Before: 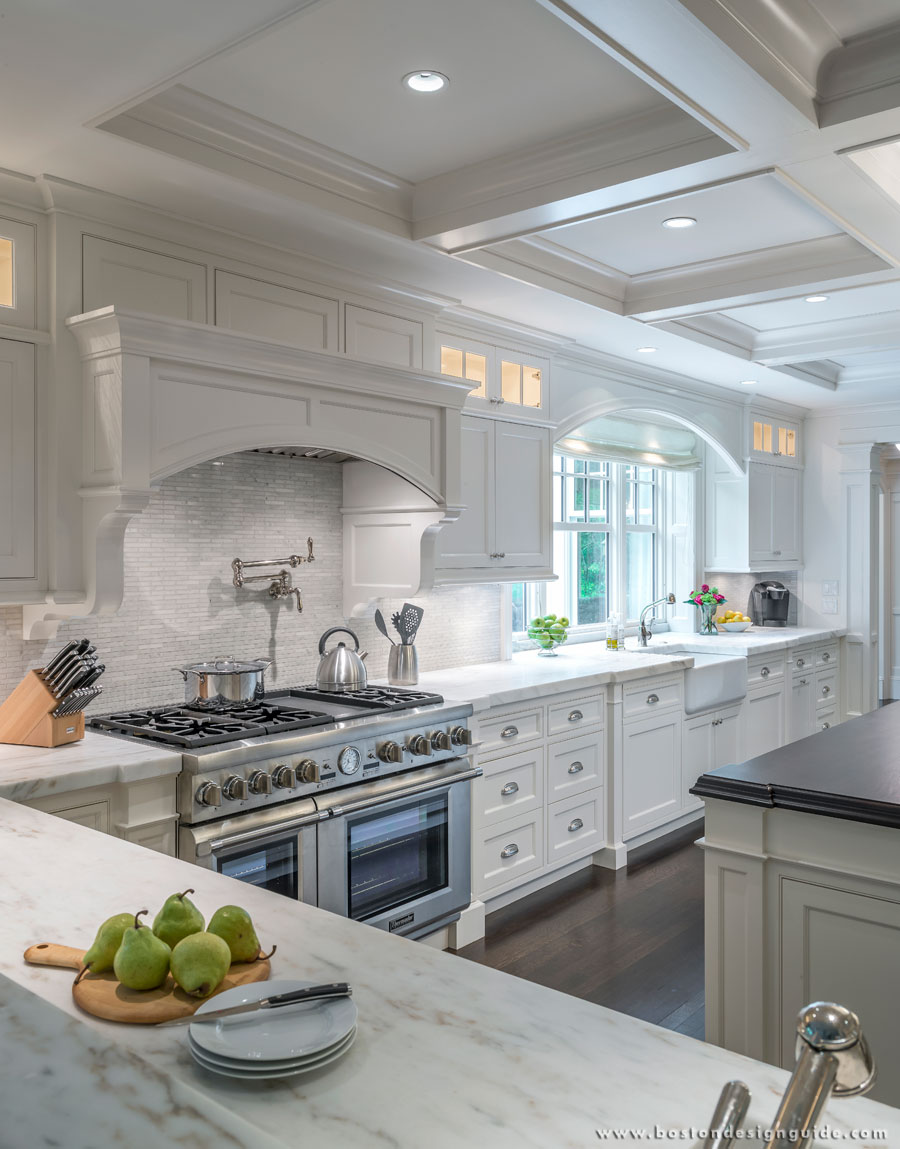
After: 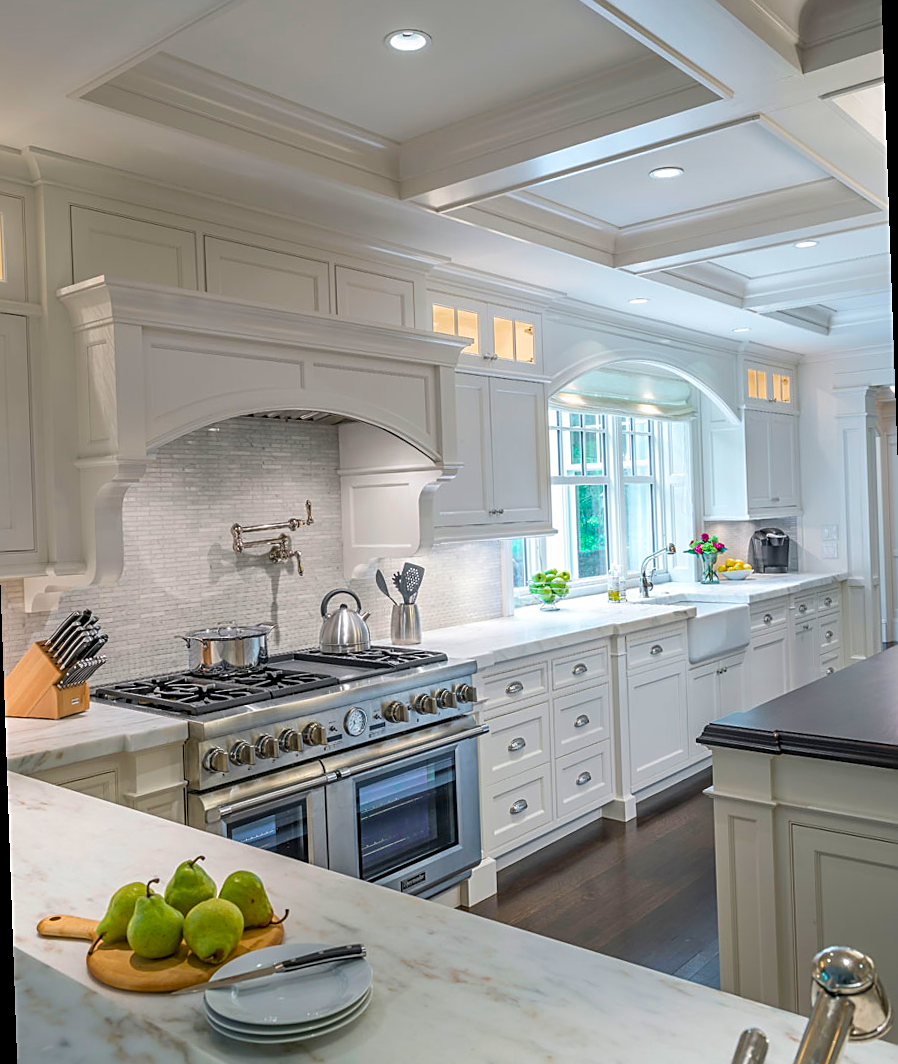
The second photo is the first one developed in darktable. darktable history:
velvia: strength 32%, mid-tones bias 0.2
rotate and perspective: rotation -2°, crop left 0.022, crop right 0.978, crop top 0.049, crop bottom 0.951
sharpen: on, module defaults
